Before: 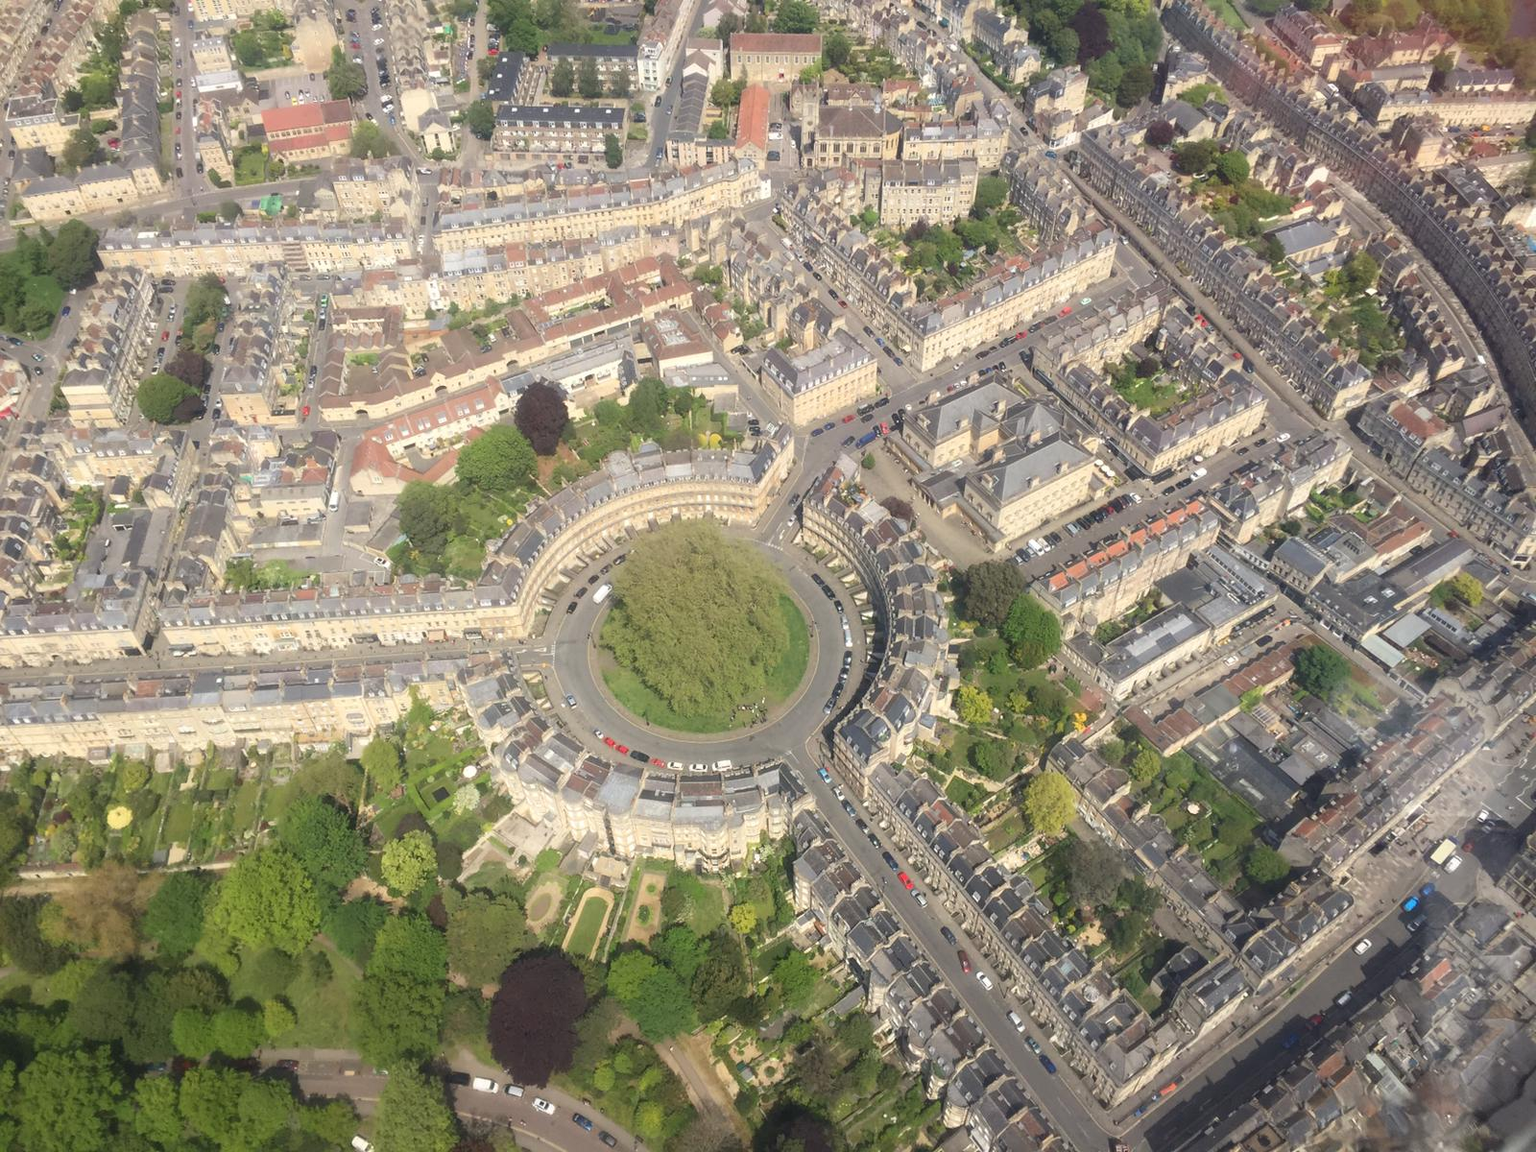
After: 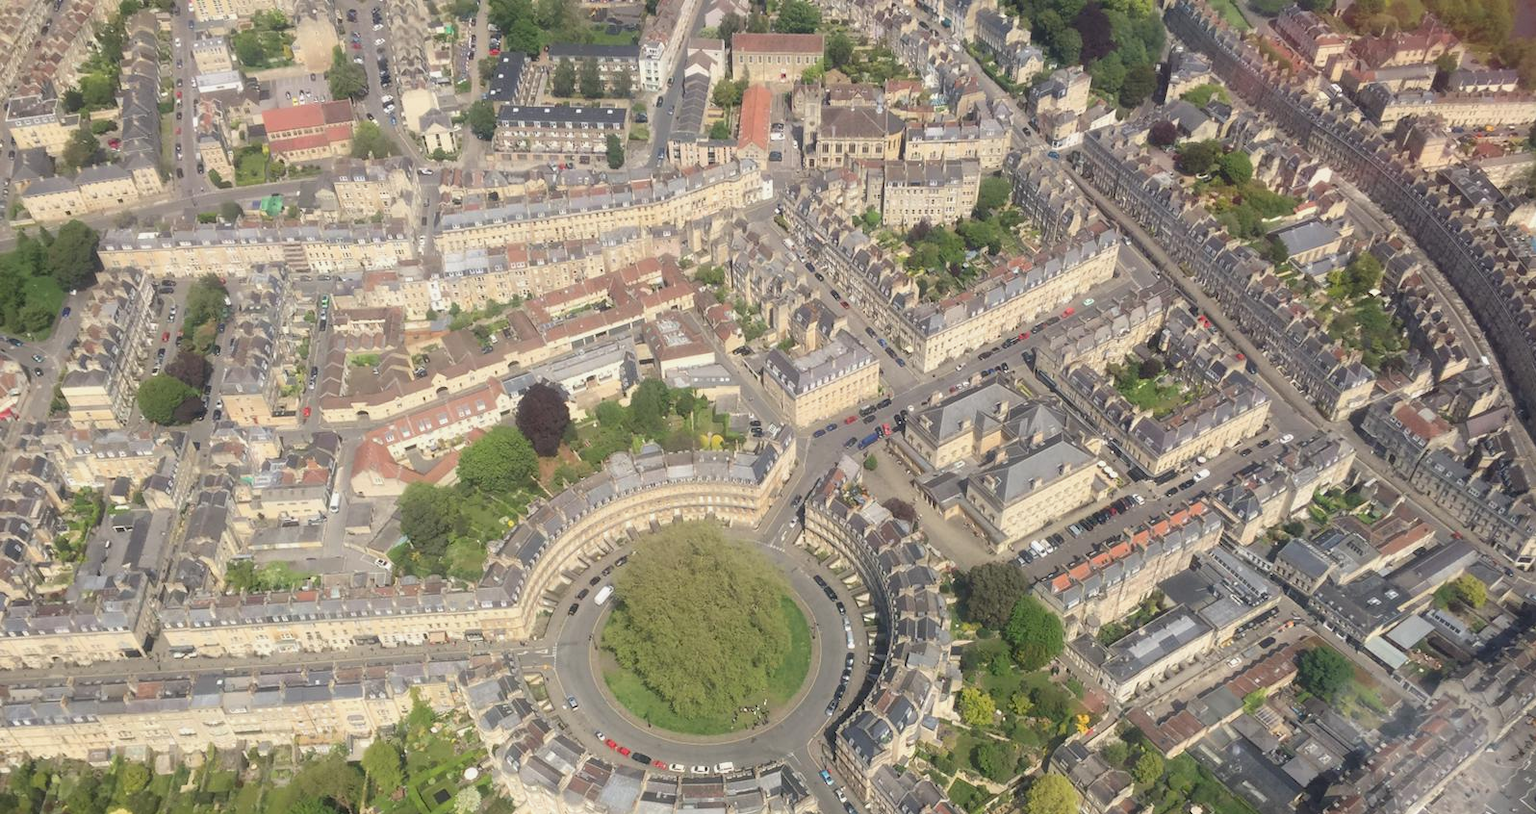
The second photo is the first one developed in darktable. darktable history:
exposure: exposure -0.155 EV, compensate exposure bias true, compensate highlight preservation false
crop: right 0%, bottom 29.144%
